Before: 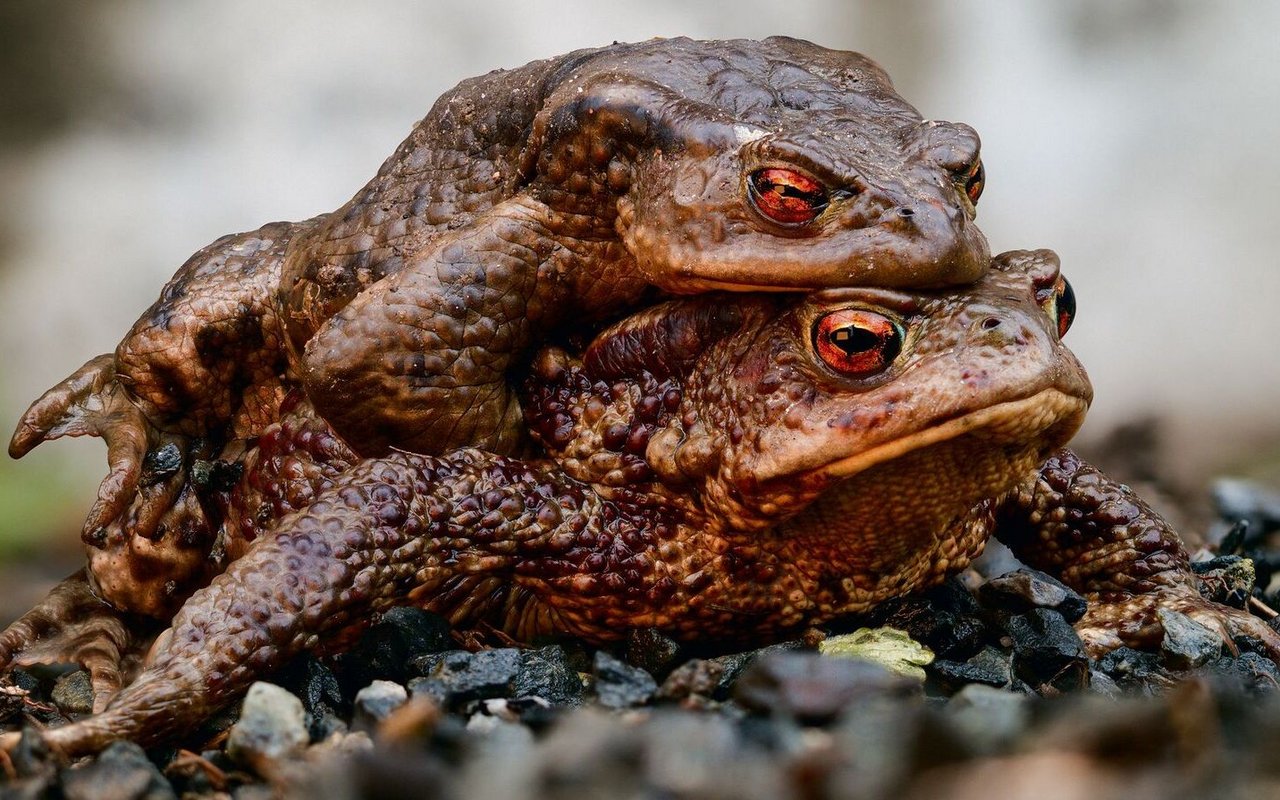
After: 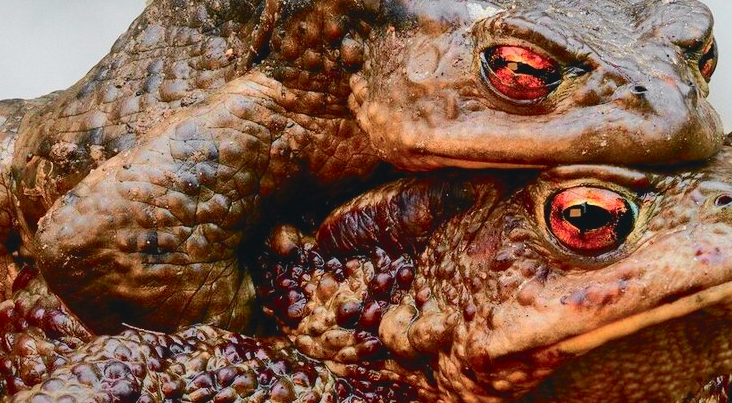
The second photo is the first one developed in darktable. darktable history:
crop: left 20.932%, top 15.471%, right 21.848%, bottom 34.081%
tone curve: curves: ch0 [(0, 0.026) (0.104, 0.1) (0.233, 0.262) (0.398, 0.507) (0.498, 0.621) (0.65, 0.757) (0.835, 0.883) (1, 0.961)]; ch1 [(0, 0) (0.346, 0.307) (0.408, 0.369) (0.453, 0.457) (0.482, 0.476) (0.502, 0.498) (0.521, 0.507) (0.553, 0.554) (0.638, 0.646) (0.693, 0.727) (1, 1)]; ch2 [(0, 0) (0.366, 0.337) (0.434, 0.46) (0.485, 0.494) (0.5, 0.494) (0.511, 0.508) (0.537, 0.55) (0.579, 0.599) (0.663, 0.67) (1, 1)], color space Lab, independent channels, preserve colors none
color balance rgb: shadows lift › luminance -10%, highlights gain › luminance 10%, saturation formula JzAzBz (2021)
shadows and highlights: on, module defaults
tone equalizer: on, module defaults
grain: coarseness 0.09 ISO, strength 10%
